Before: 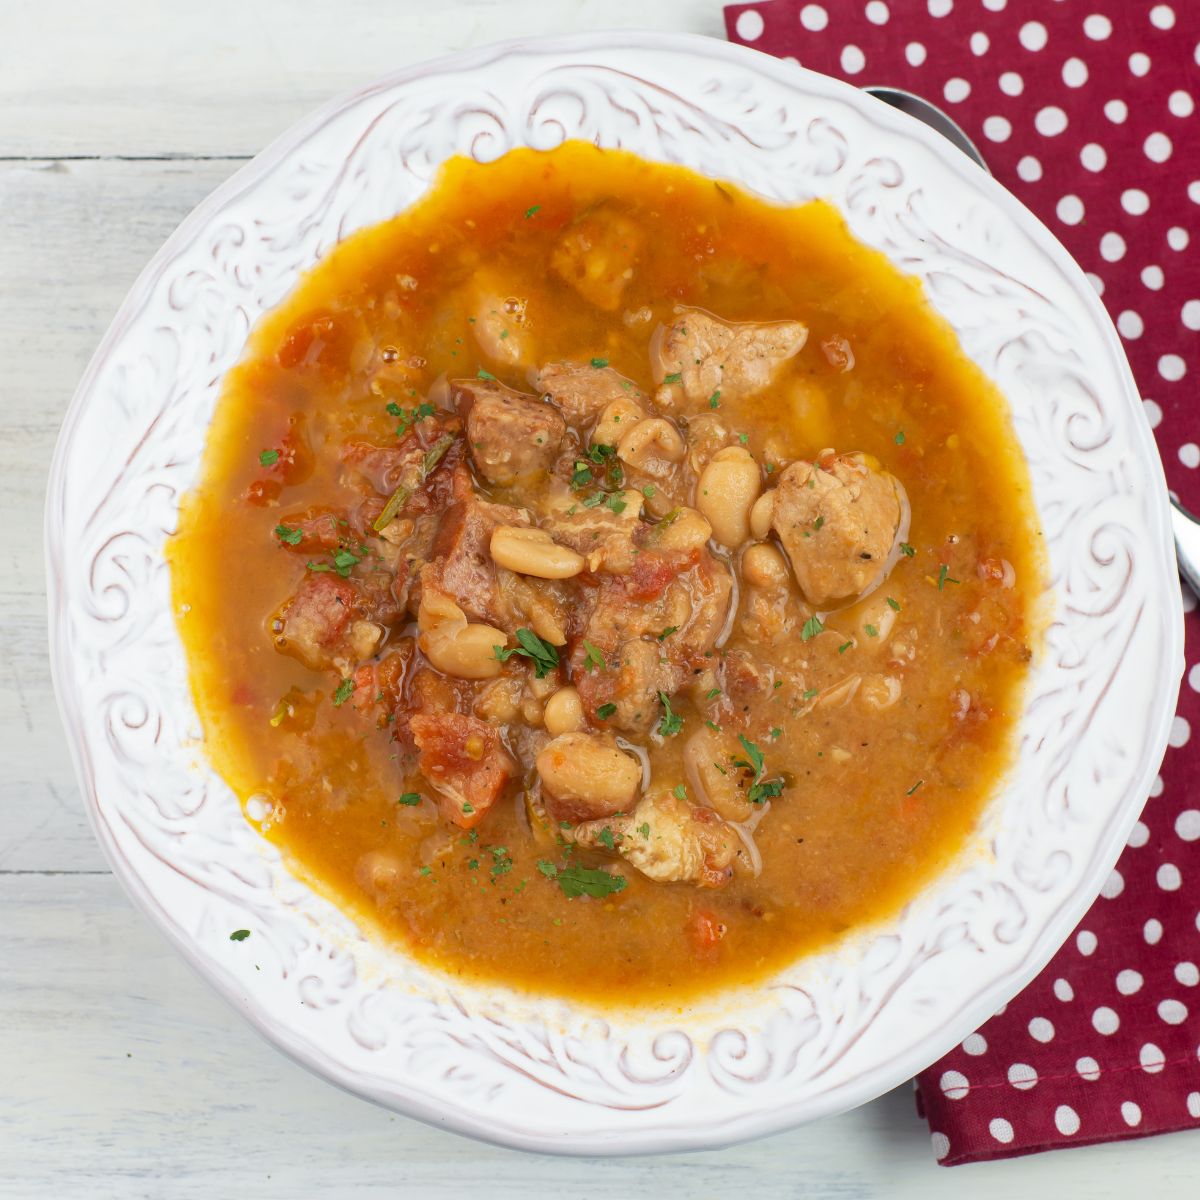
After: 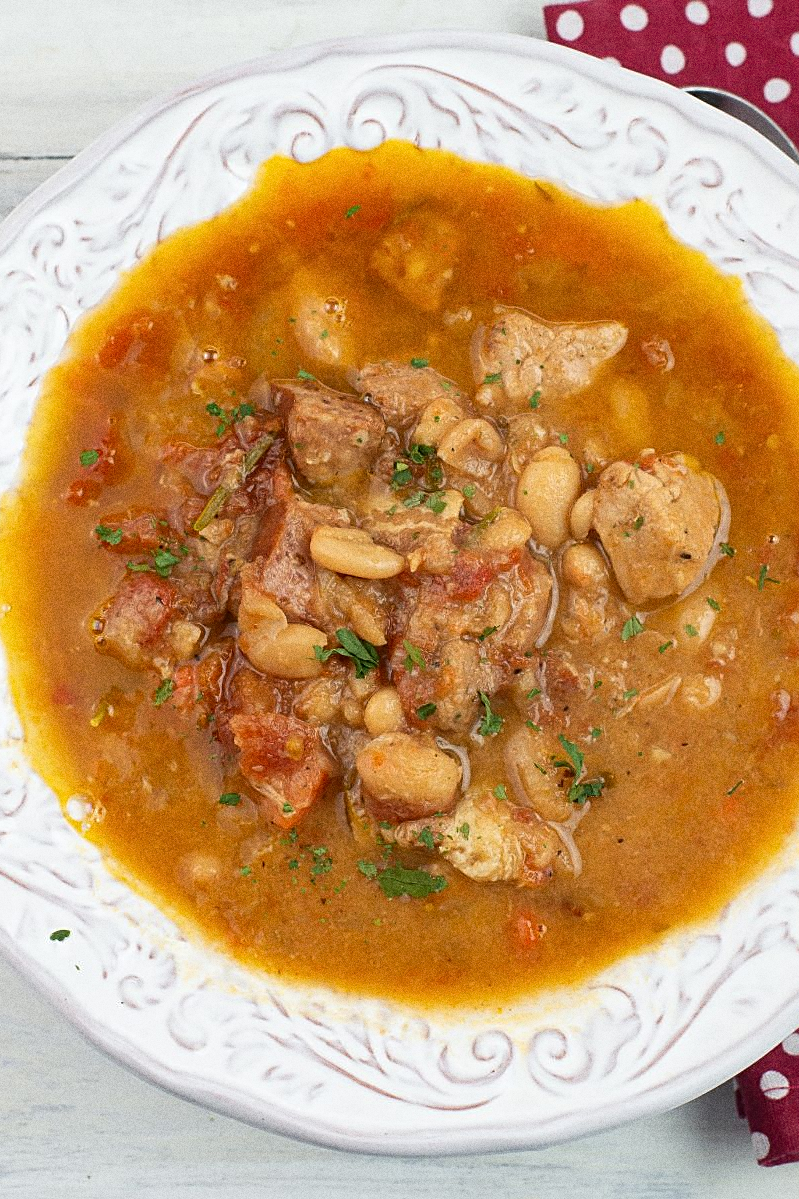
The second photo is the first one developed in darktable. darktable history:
crop and rotate: left 15.055%, right 18.278%
sharpen: on, module defaults
local contrast: highlights 100%, shadows 100%, detail 120%, midtone range 0.2
grain: coarseness 0.09 ISO, strength 40%
